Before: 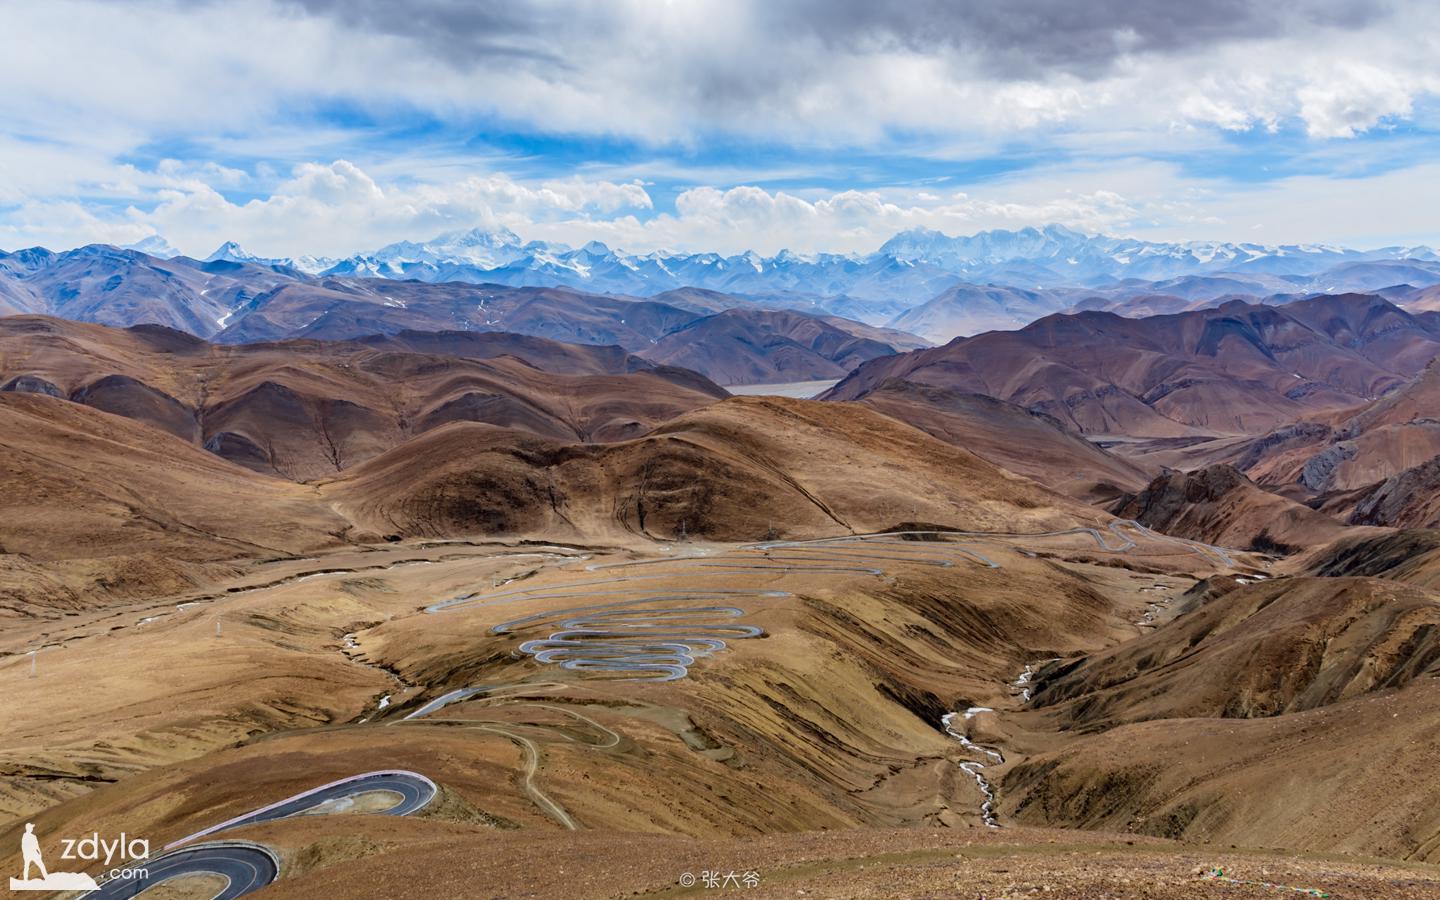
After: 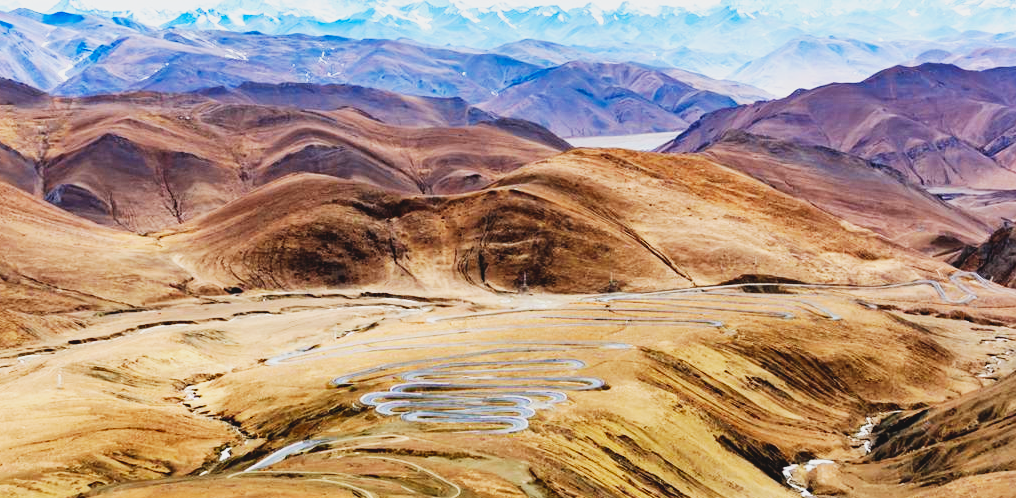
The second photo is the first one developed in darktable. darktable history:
base curve: curves: ch0 [(0, 0) (0.007, 0.004) (0.027, 0.03) (0.046, 0.07) (0.207, 0.54) (0.442, 0.872) (0.673, 0.972) (1, 1)], preserve colors none
crop: left 11.077%, top 27.581%, right 18.304%, bottom 17.043%
contrast brightness saturation: contrast -0.107
